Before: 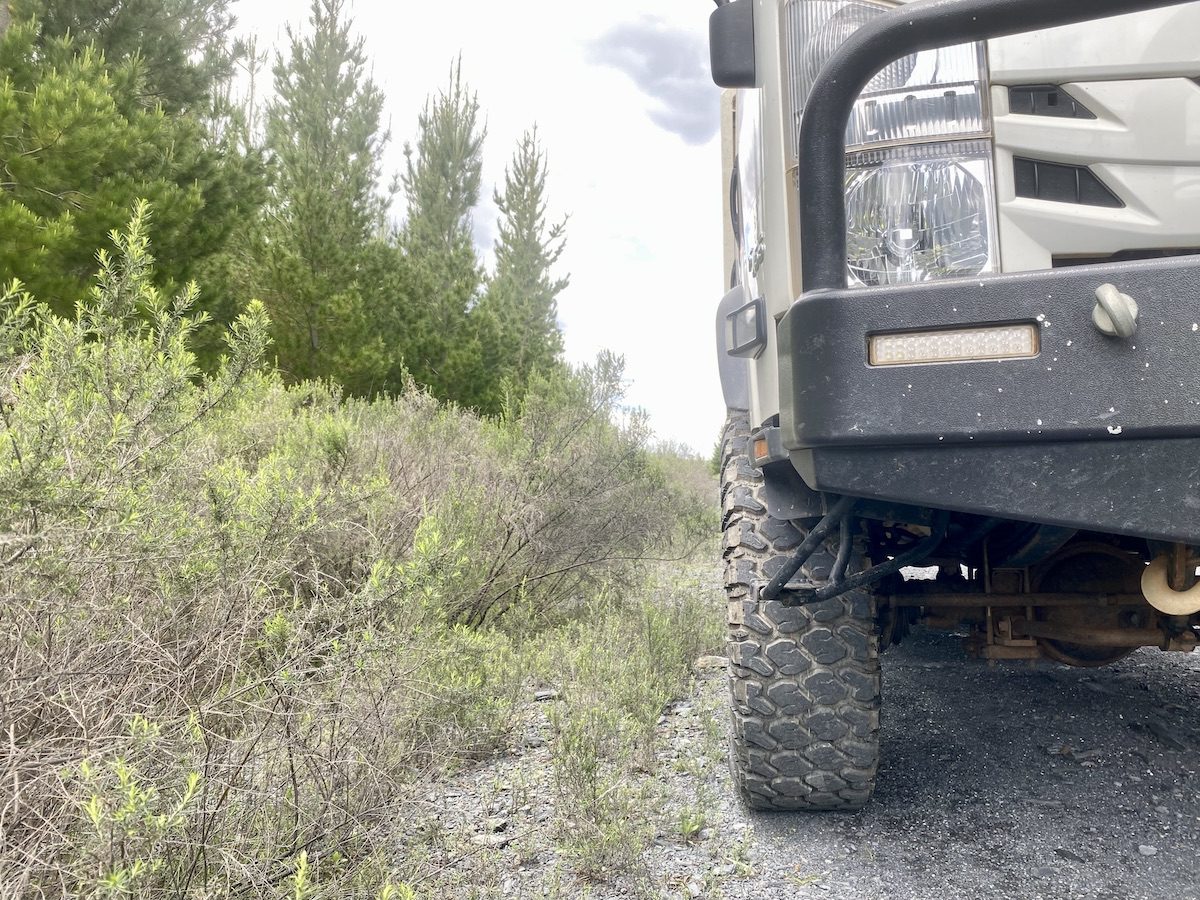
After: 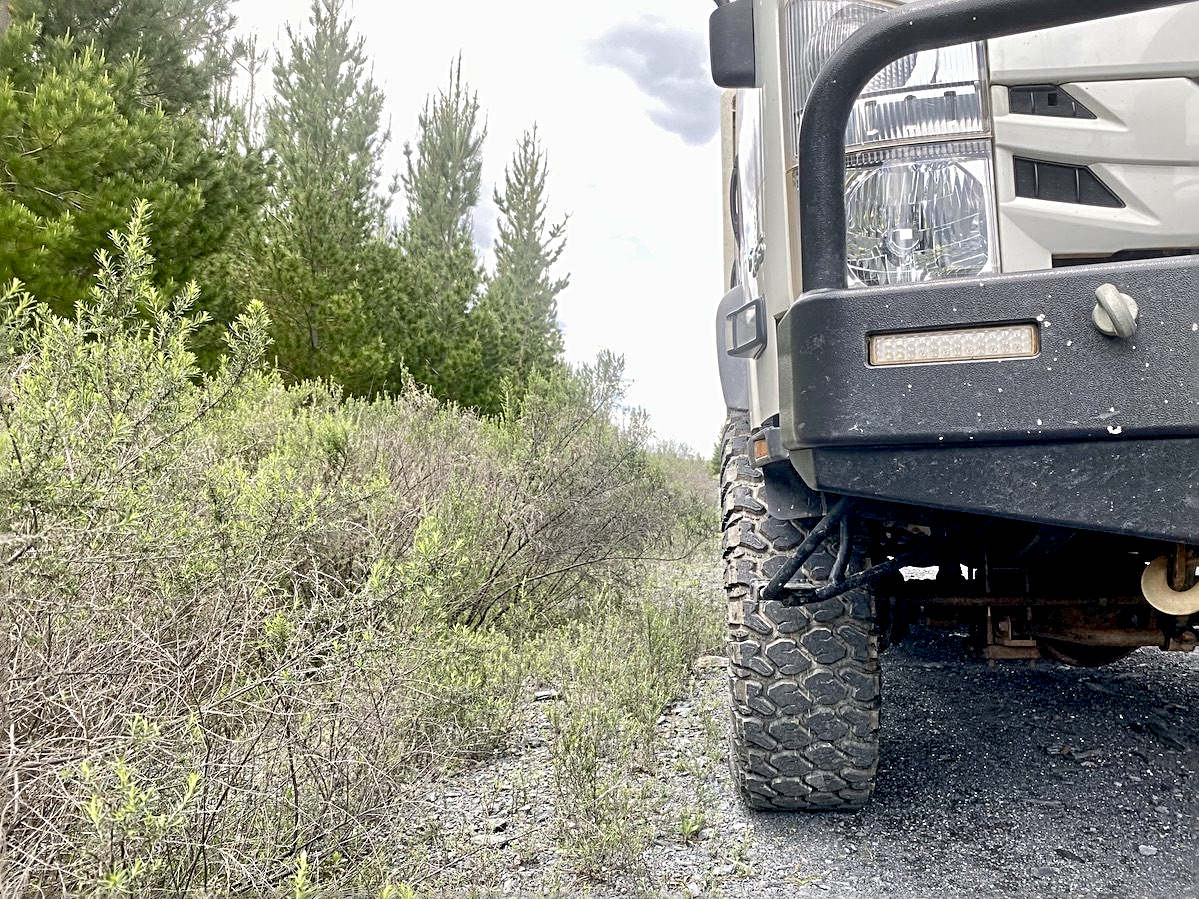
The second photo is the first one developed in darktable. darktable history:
exposure: black level correction 0.016, exposure -0.009 EV, compensate highlight preservation false
sharpen: radius 2.817, amount 0.715
